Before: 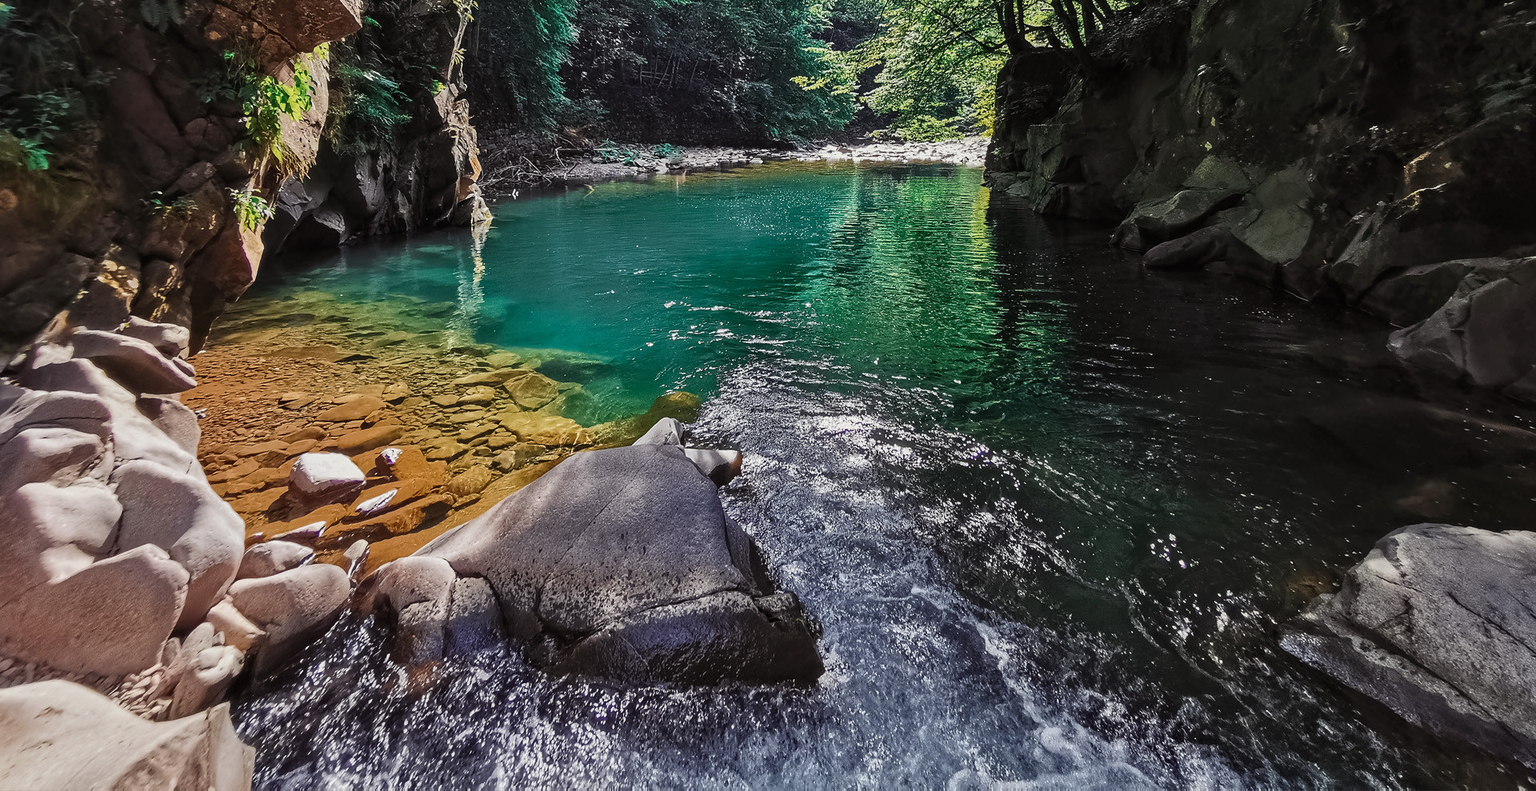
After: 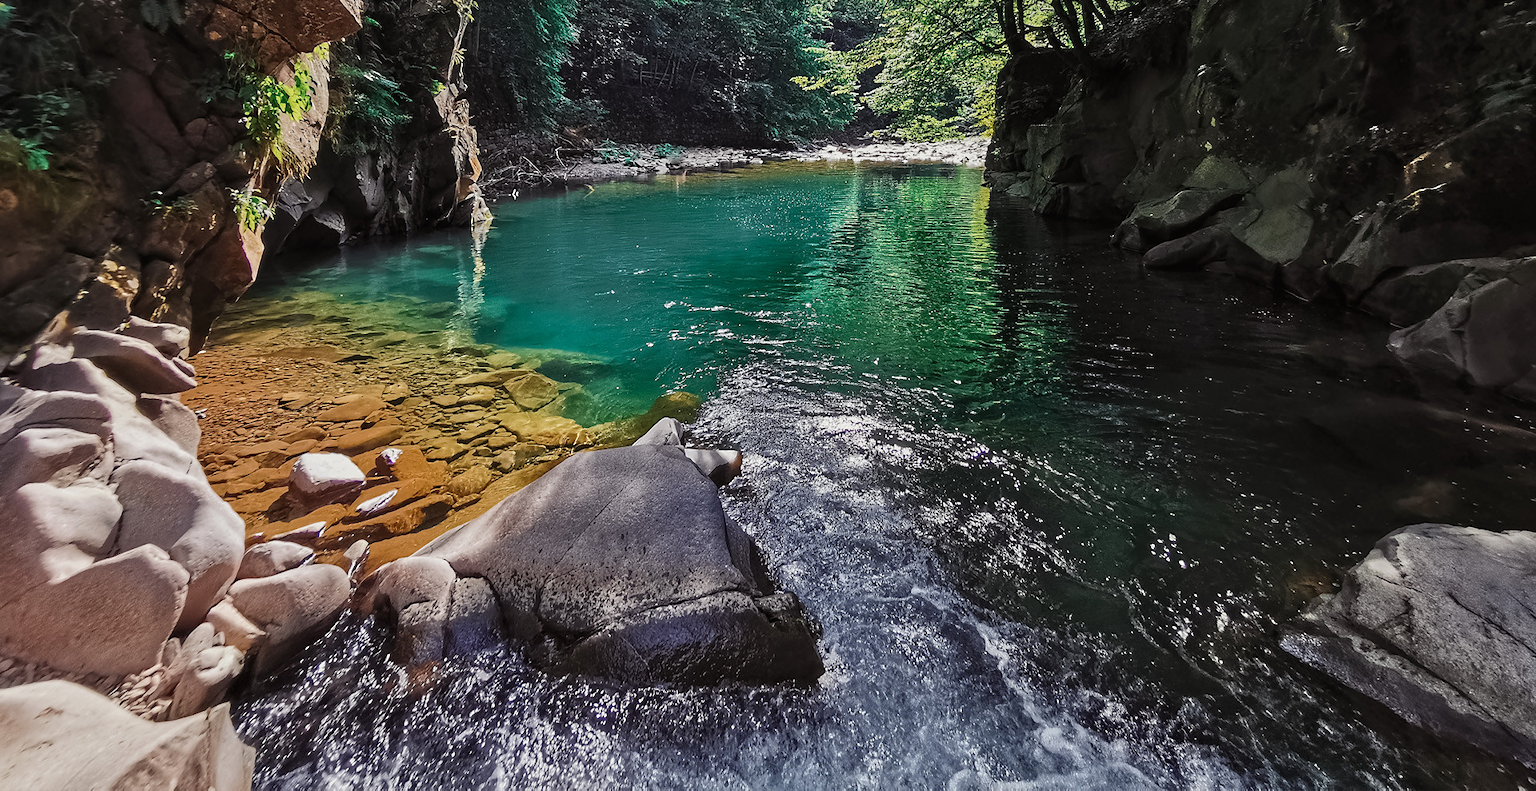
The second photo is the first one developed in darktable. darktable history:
sharpen: radius 5.305, amount 0.309, threshold 26.397
